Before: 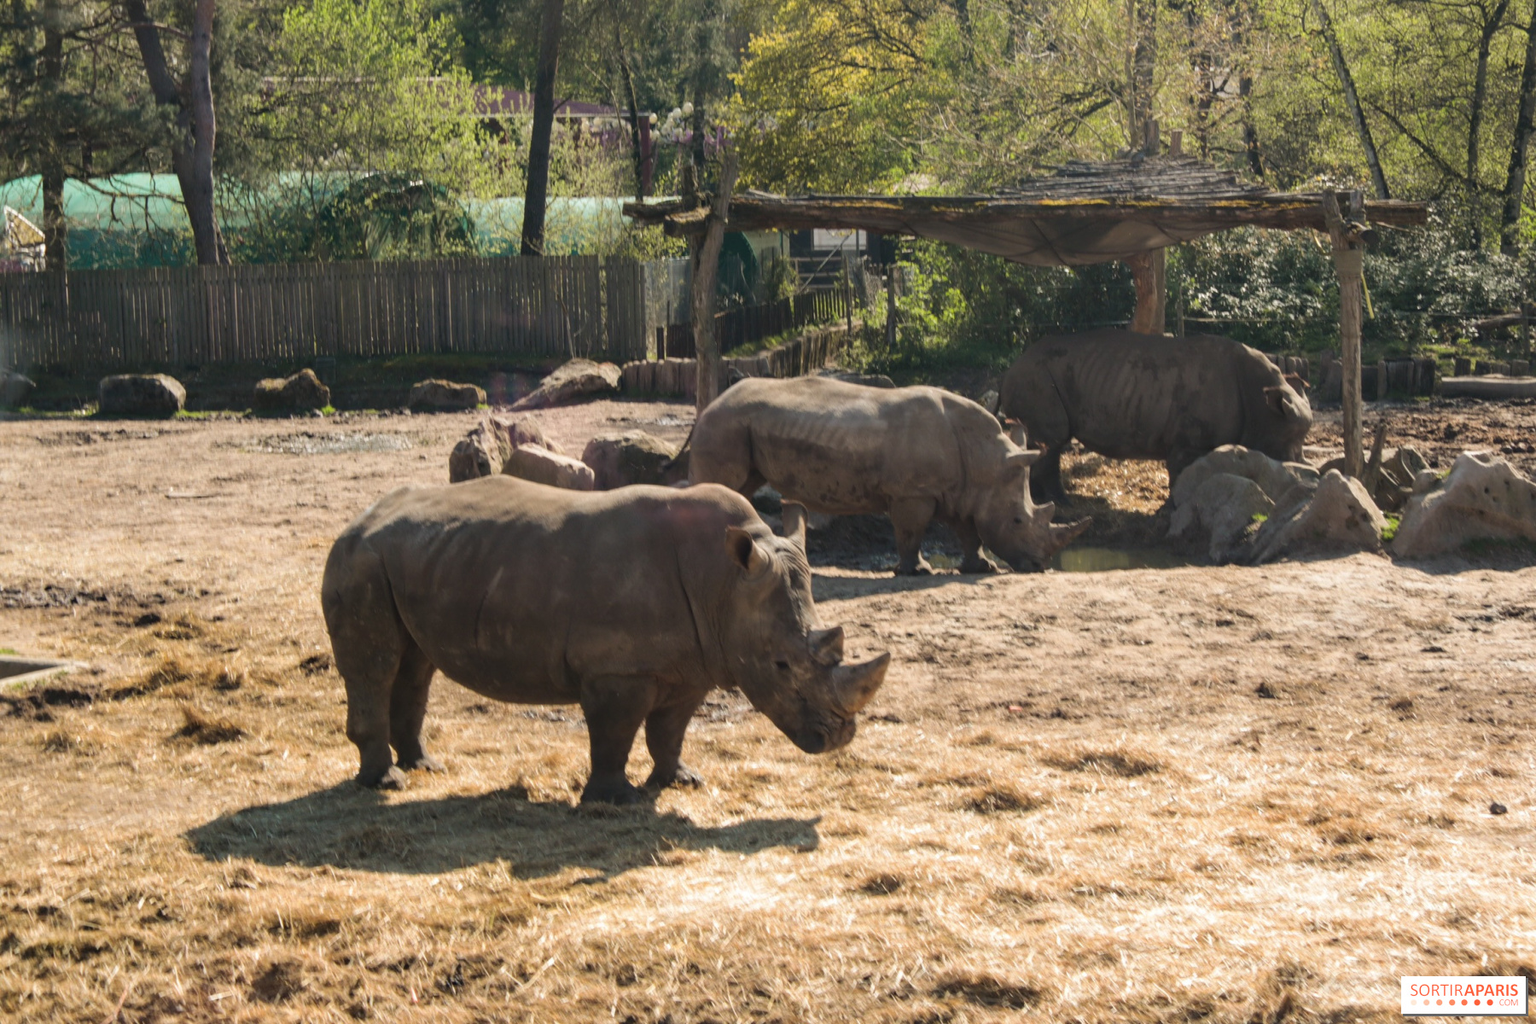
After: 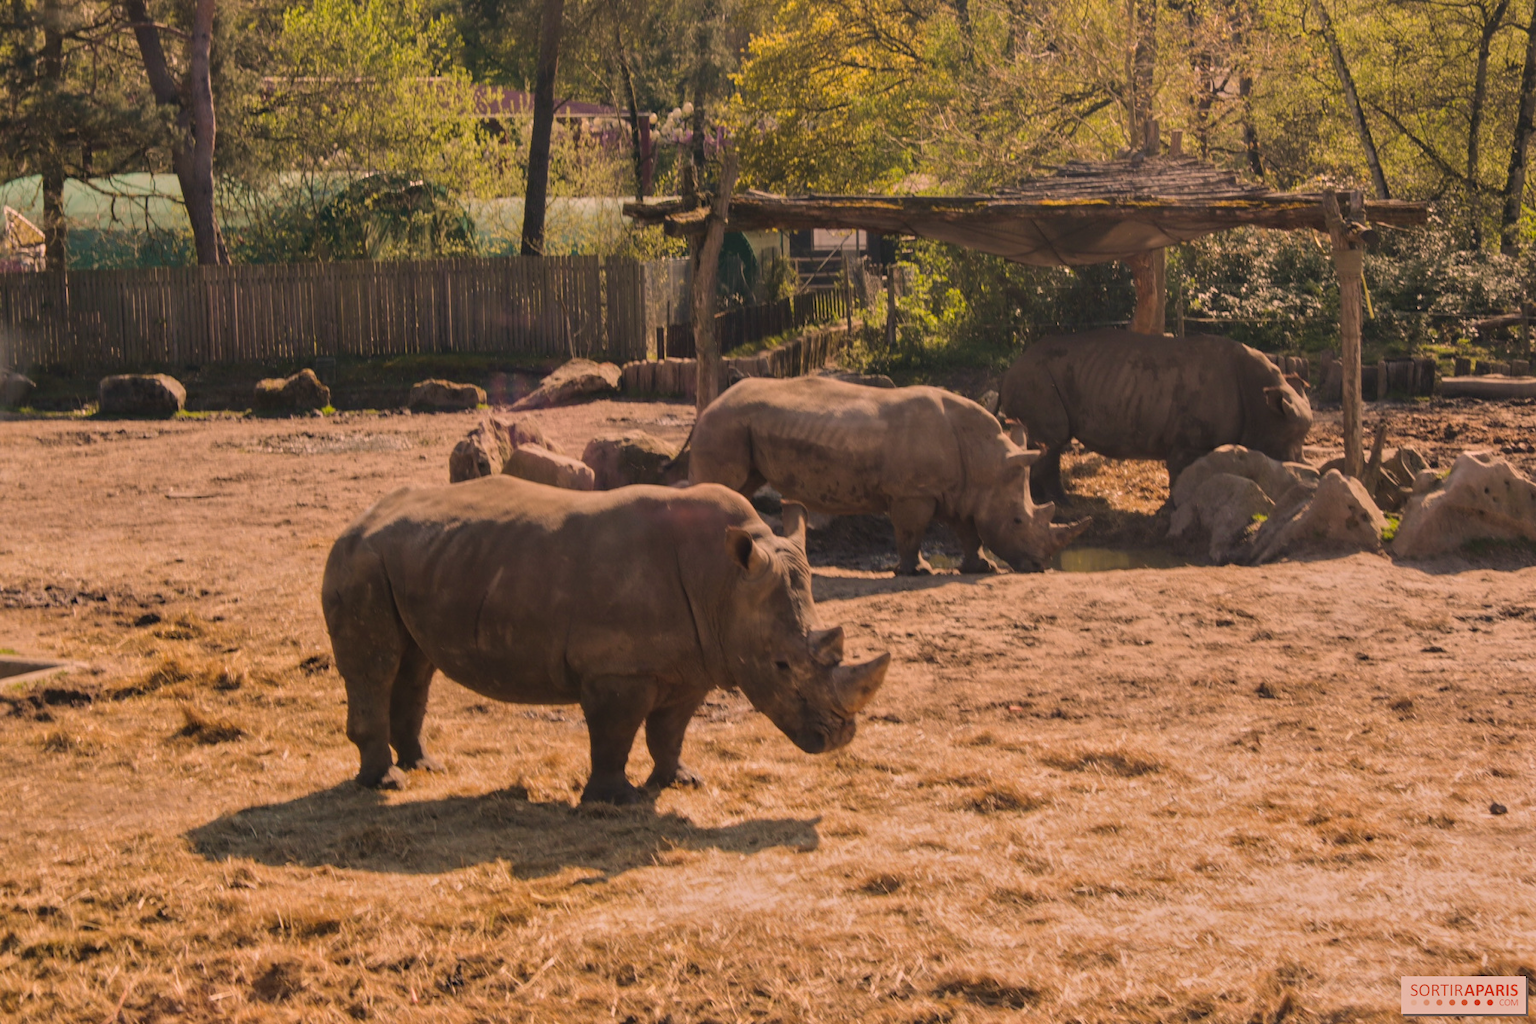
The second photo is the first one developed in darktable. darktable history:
color correction: highlights a* 21.16, highlights b* 19.61
tone equalizer: -8 EV -0.002 EV, -7 EV 0.005 EV, -6 EV -0.008 EV, -5 EV 0.007 EV, -4 EV -0.042 EV, -3 EV -0.233 EV, -2 EV -0.662 EV, -1 EV -0.983 EV, +0 EV -0.969 EV, smoothing diameter 2%, edges refinement/feathering 20, mask exposure compensation -1.57 EV, filter diffusion 5
